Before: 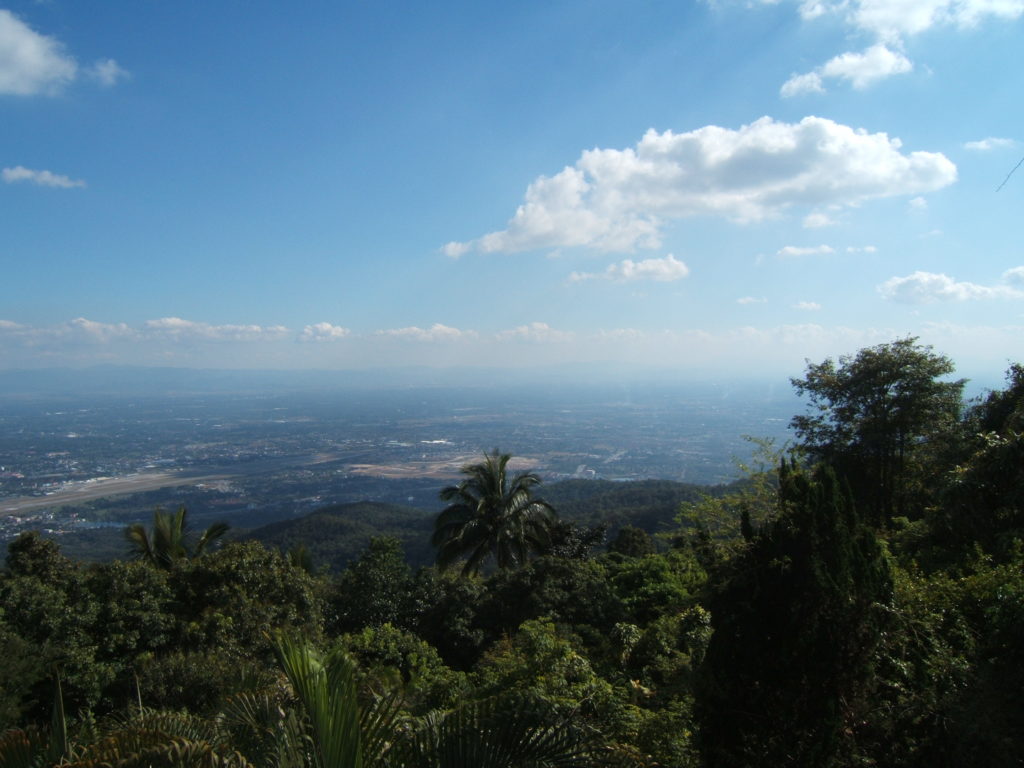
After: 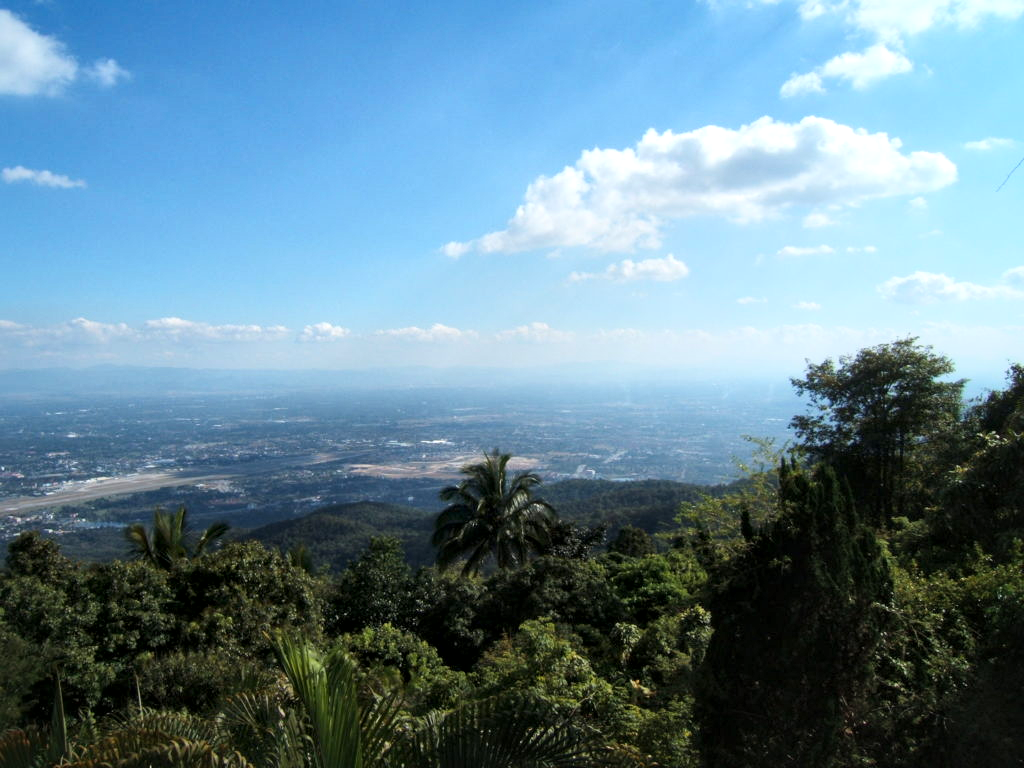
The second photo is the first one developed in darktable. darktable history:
contrast brightness saturation: contrast 0.198, brightness 0.16, saturation 0.223
local contrast: mode bilateral grid, contrast 25, coarseness 46, detail 152%, midtone range 0.2
